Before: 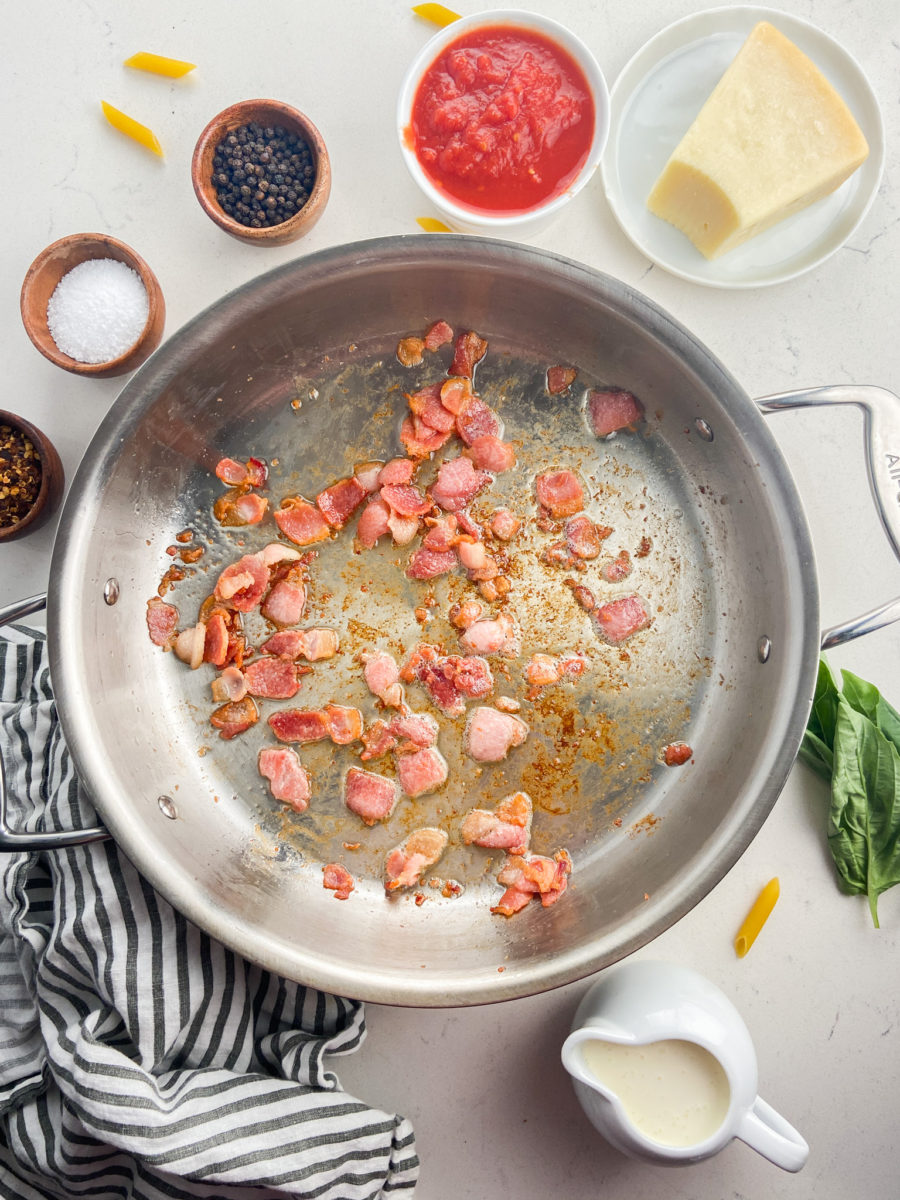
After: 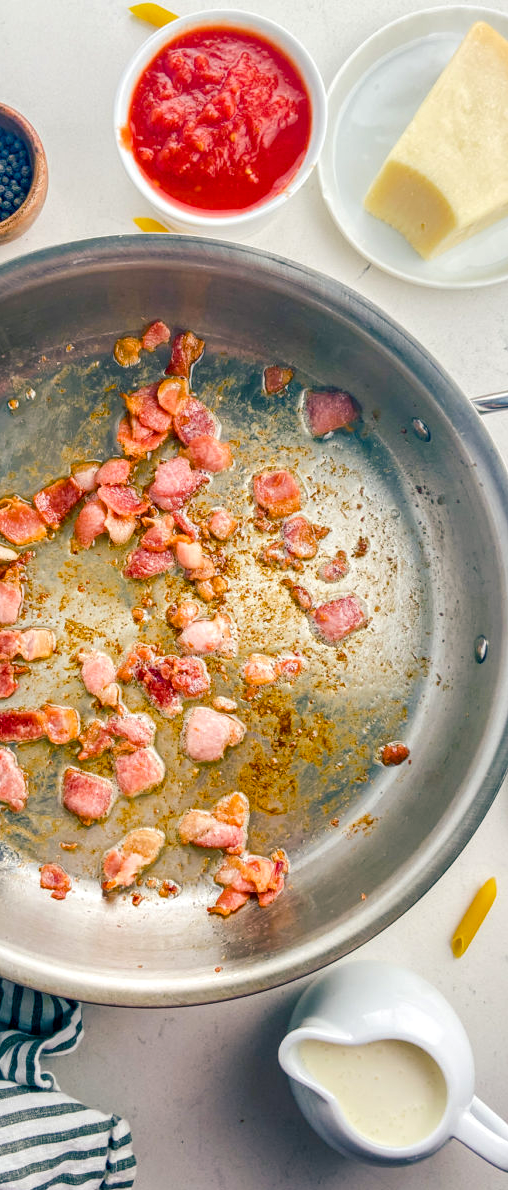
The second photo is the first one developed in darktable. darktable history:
crop: left 31.547%, top 0.003%, right 11.919%
color balance rgb: shadows lift › luminance -29.126%, shadows lift › chroma 9.972%, shadows lift › hue 228.74°, linear chroma grading › global chroma 6.067%, perceptual saturation grading › global saturation 44.58%, perceptual saturation grading › highlights -50.474%, perceptual saturation grading › shadows 30.179%, global vibrance 20%
local contrast: on, module defaults
